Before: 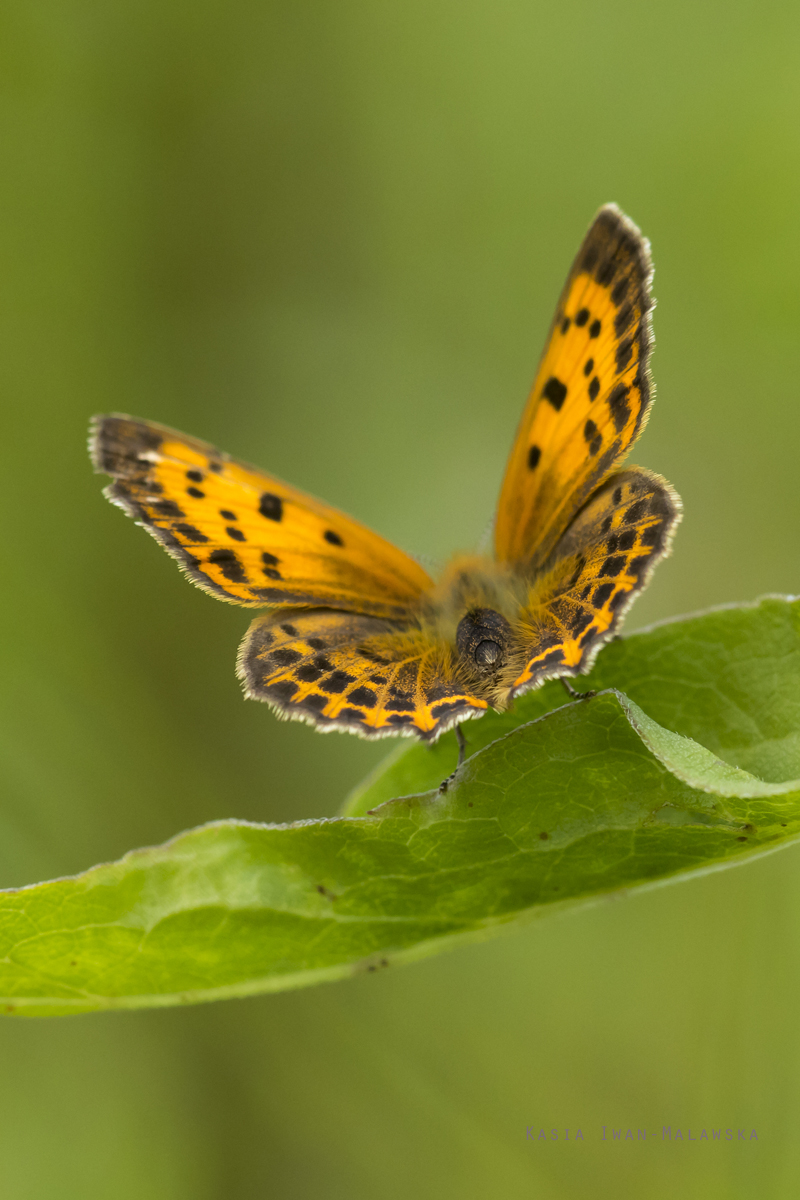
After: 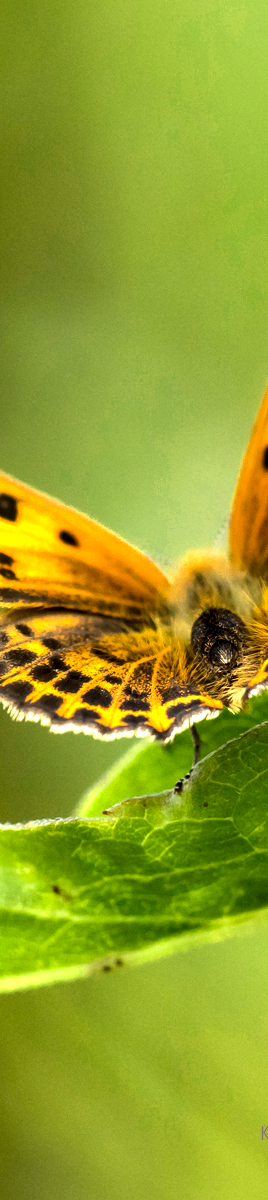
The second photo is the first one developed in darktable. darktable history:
color zones: curves: ch0 [(0, 0.485) (0.178, 0.476) (0.261, 0.623) (0.411, 0.403) (0.708, 0.603) (0.934, 0.412)]; ch1 [(0.003, 0.485) (0.149, 0.496) (0.229, 0.584) (0.326, 0.551) (0.484, 0.262) (0.757, 0.643)]
tone equalizer: -8 EV -0.787 EV, -7 EV -0.732 EV, -6 EV -0.586 EV, -5 EV -0.367 EV, -3 EV 0.392 EV, -2 EV 0.6 EV, -1 EV 0.679 EV, +0 EV 0.74 EV, edges refinement/feathering 500, mask exposure compensation -1.24 EV, preserve details no
local contrast: detail 135%, midtone range 0.747
crop: left 33.22%, right 33.194%
